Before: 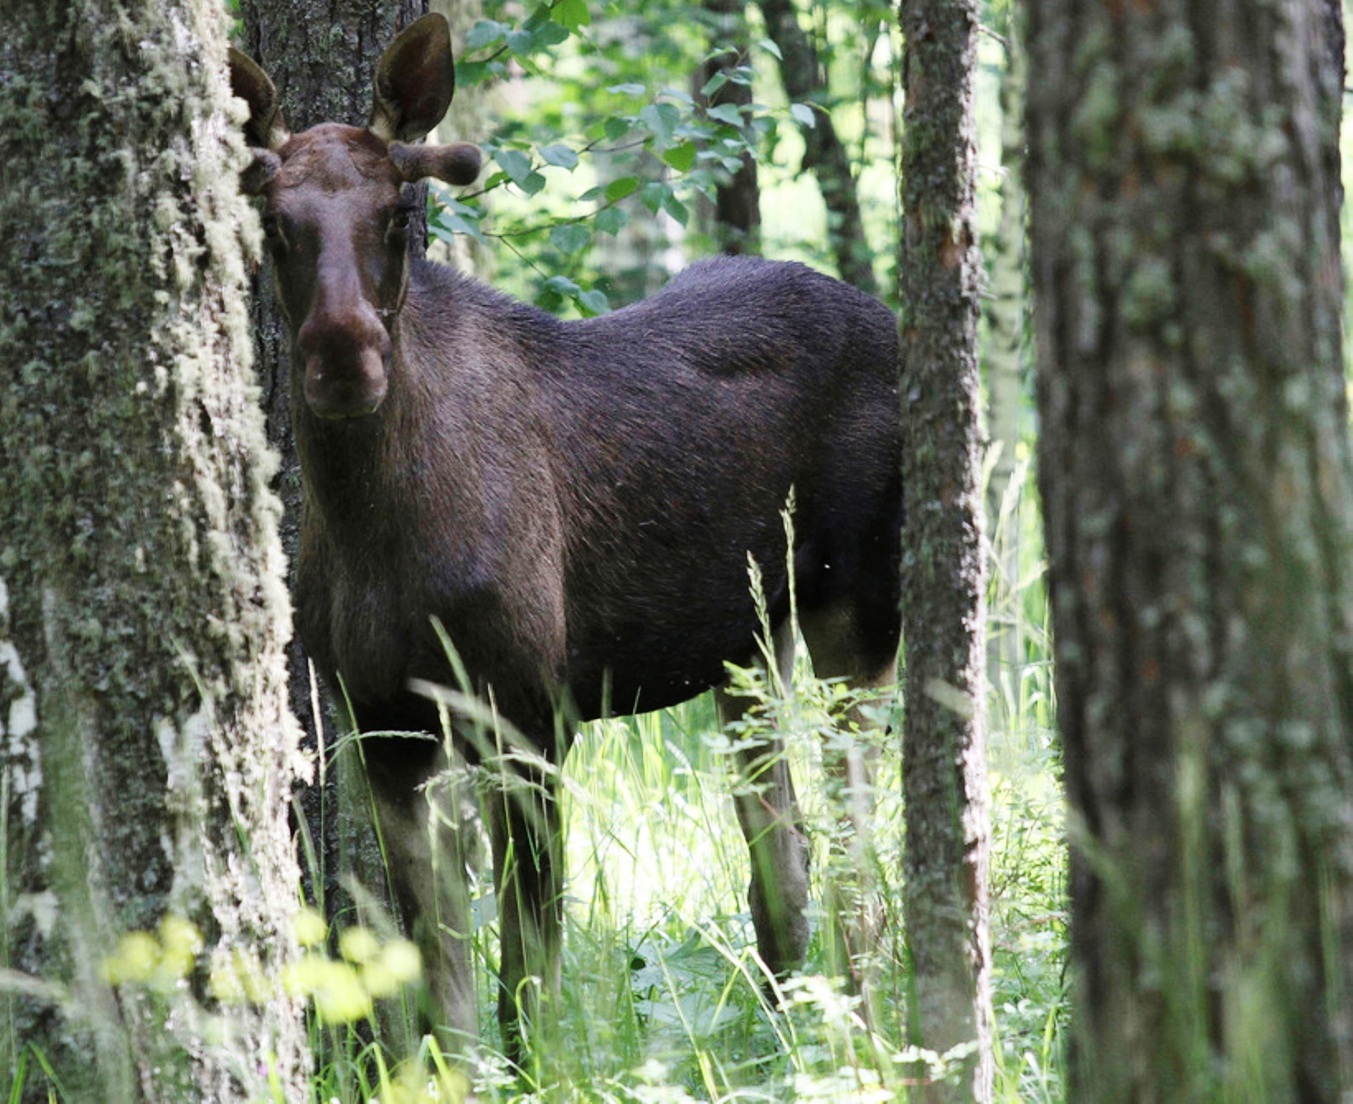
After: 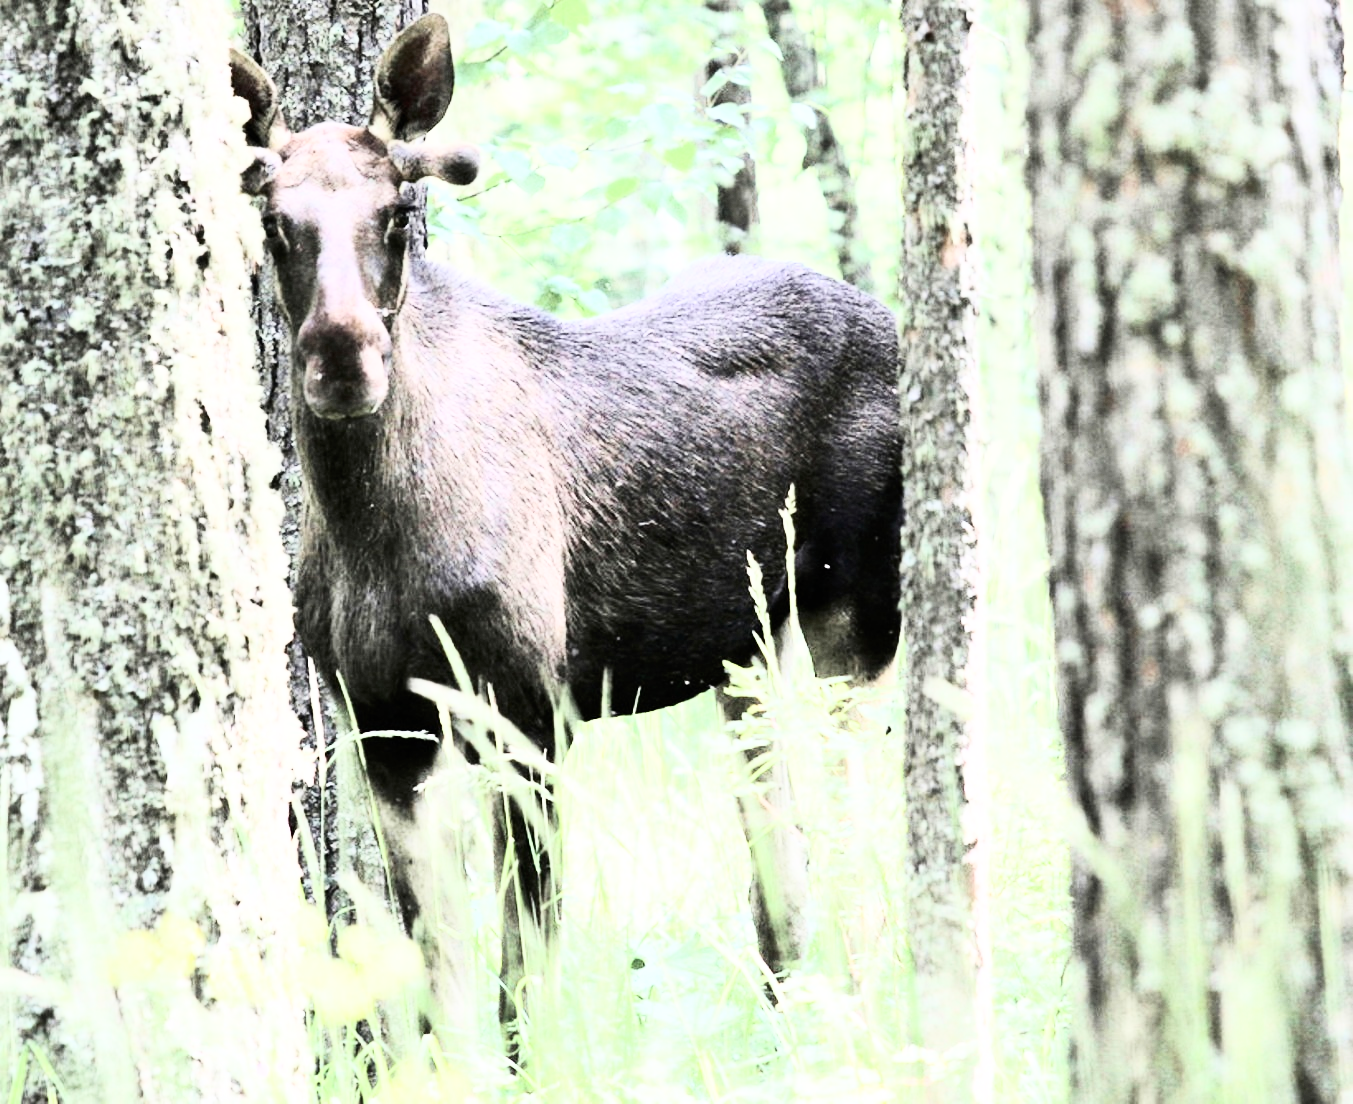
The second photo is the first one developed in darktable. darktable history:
exposure: black level correction 0.001, exposure 1.84 EV, compensate highlight preservation false
color balance: on, module defaults
contrast brightness saturation: contrast 0.57, brightness 0.57, saturation -0.34
filmic rgb: black relative exposure -7.65 EV, white relative exposure 4.56 EV, hardness 3.61
fill light: exposure -2 EV, width 8.6
